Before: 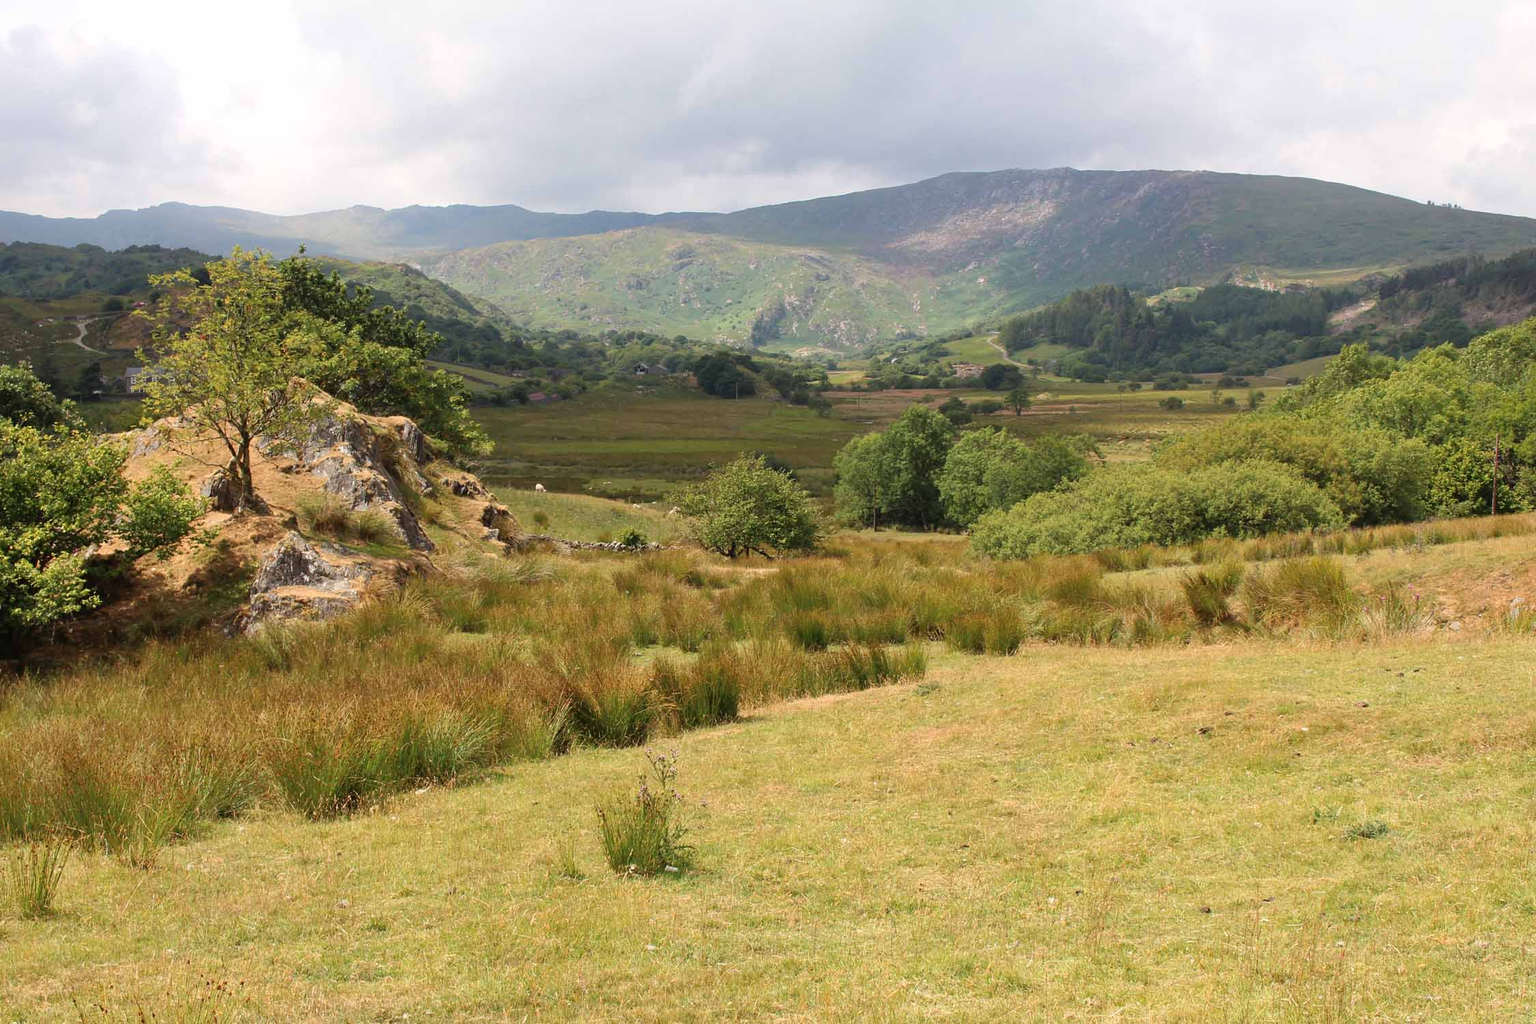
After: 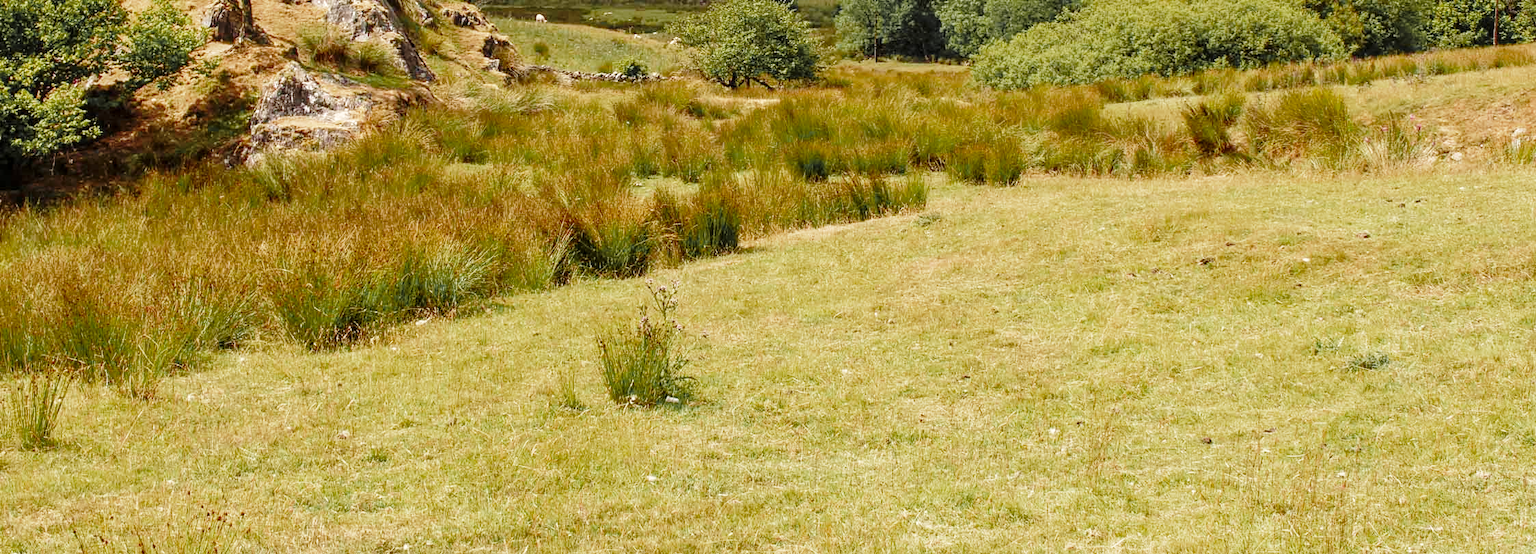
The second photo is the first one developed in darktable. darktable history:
local contrast: detail 130%
color zones: curves: ch0 [(0.004, 0.388) (0.125, 0.392) (0.25, 0.404) (0.375, 0.5) (0.5, 0.5) (0.625, 0.5) (0.75, 0.5) (0.875, 0.5)]; ch1 [(0, 0.5) (0.125, 0.5) (0.25, 0.5) (0.375, 0.124) (0.524, 0.124) (0.645, 0.128) (0.789, 0.132) (0.914, 0.096) (0.998, 0.068)]
base curve: curves: ch0 [(0, 0) (0.028, 0.03) (0.121, 0.232) (0.46, 0.748) (0.859, 0.968) (1, 1)], preserve colors none
crop and rotate: top 45.926%, right 0.05%
